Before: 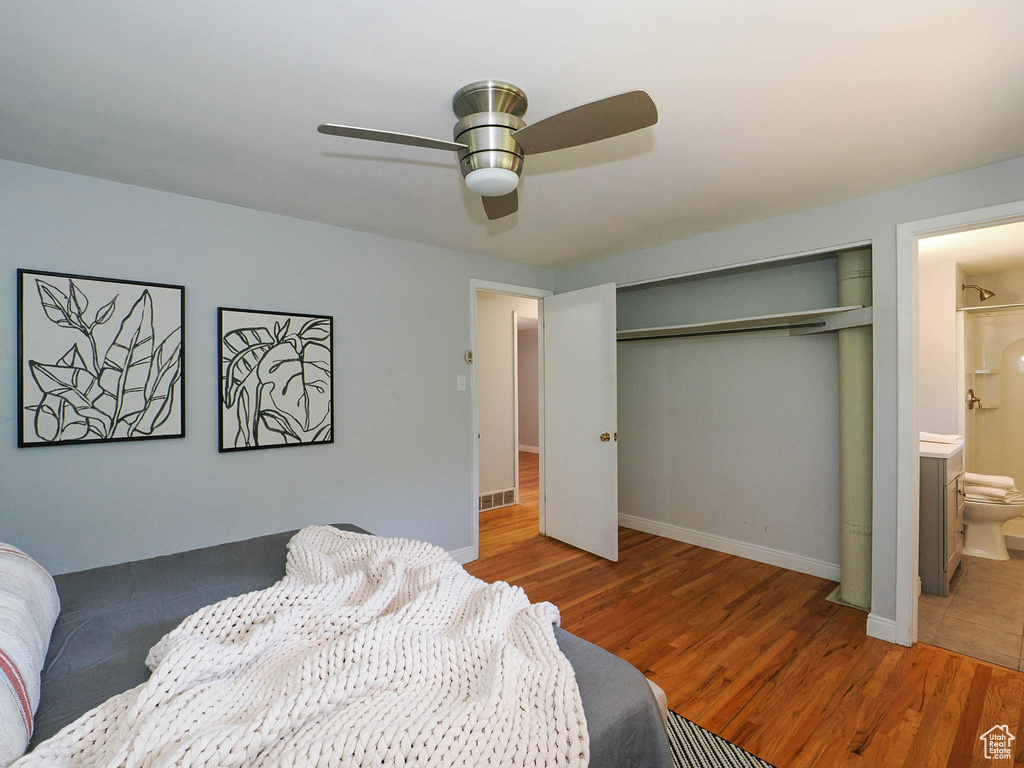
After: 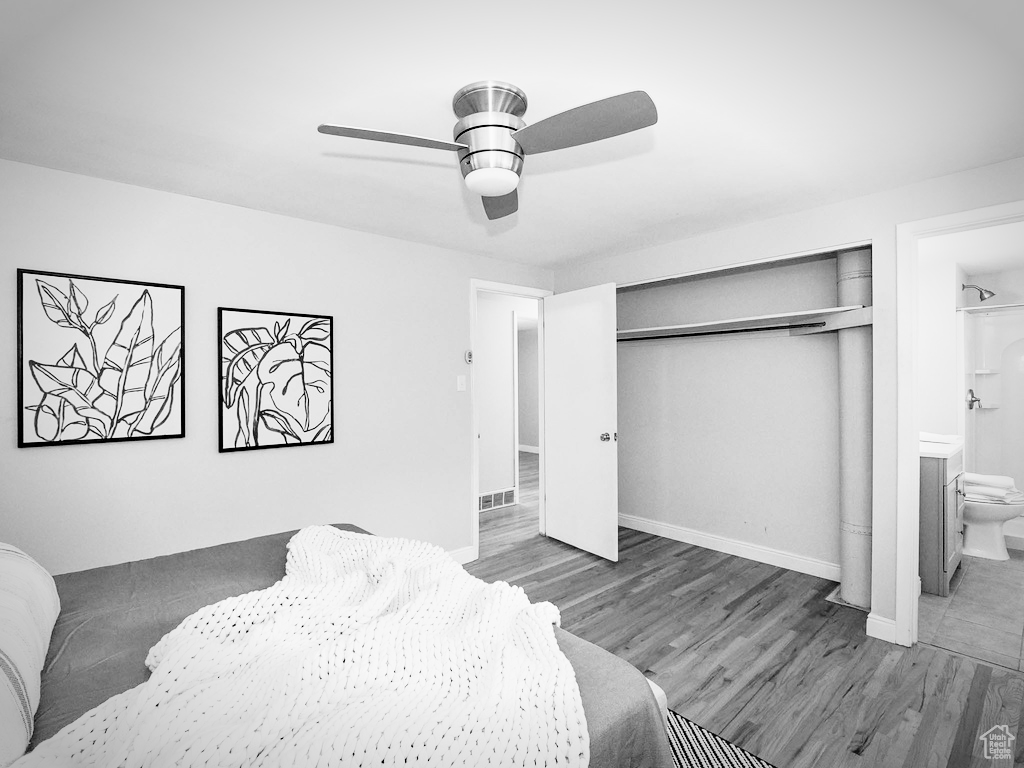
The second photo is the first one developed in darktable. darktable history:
base curve: curves: ch0 [(0, 0) (0.028, 0.03) (0.105, 0.232) (0.387, 0.748) (0.754, 0.968) (1, 1)], fusion 1, exposure shift 0.576, preserve colors none
vignetting: automatic ratio true
monochrome: a 32, b 64, size 2.3
color correction: highlights a* 15.46, highlights b* -20.56
